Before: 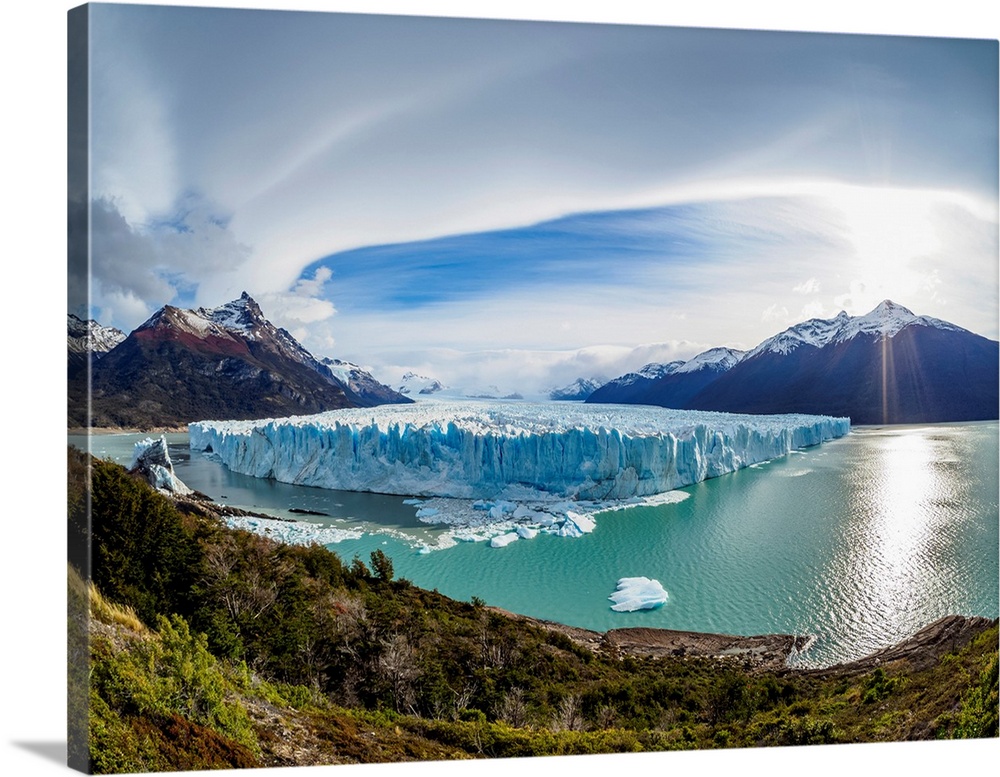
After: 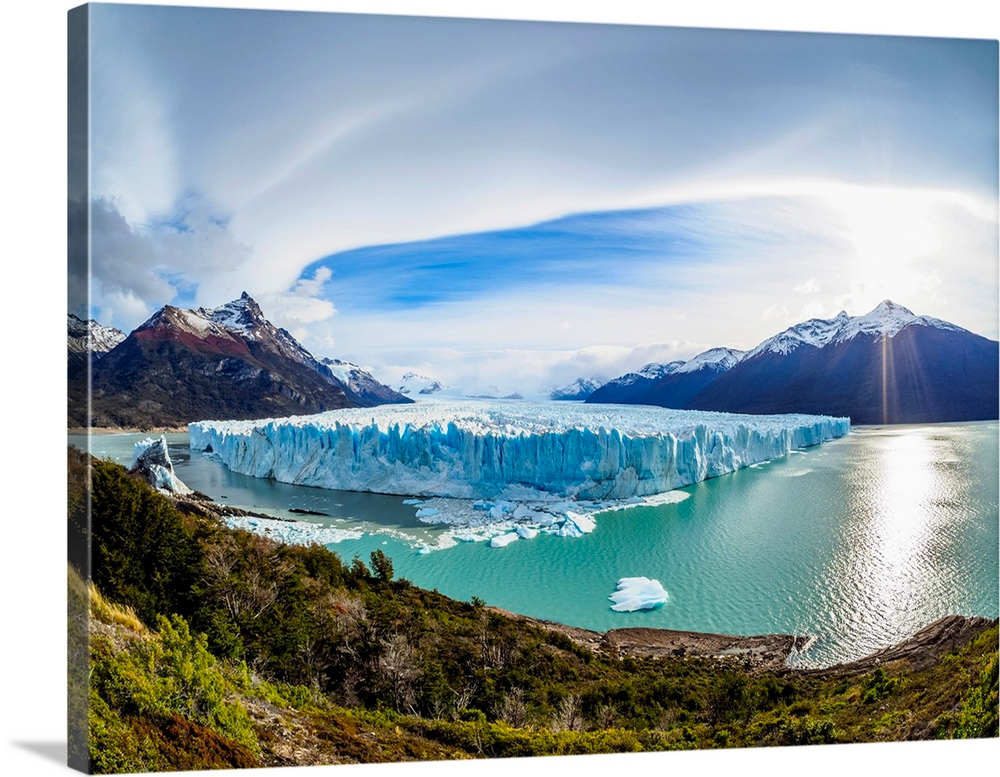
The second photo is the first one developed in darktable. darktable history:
color balance rgb: perceptual saturation grading › global saturation 8.843%
tone curve: curves: ch0 [(0, 0) (0.765, 0.816) (1, 1)]; ch1 [(0, 0) (0.425, 0.464) (0.5, 0.5) (0.531, 0.522) (0.588, 0.575) (0.994, 0.939)]; ch2 [(0, 0) (0.398, 0.435) (0.455, 0.481) (0.501, 0.504) (0.529, 0.544) (0.584, 0.585) (1, 0.911)], color space Lab, linked channels, preserve colors none
